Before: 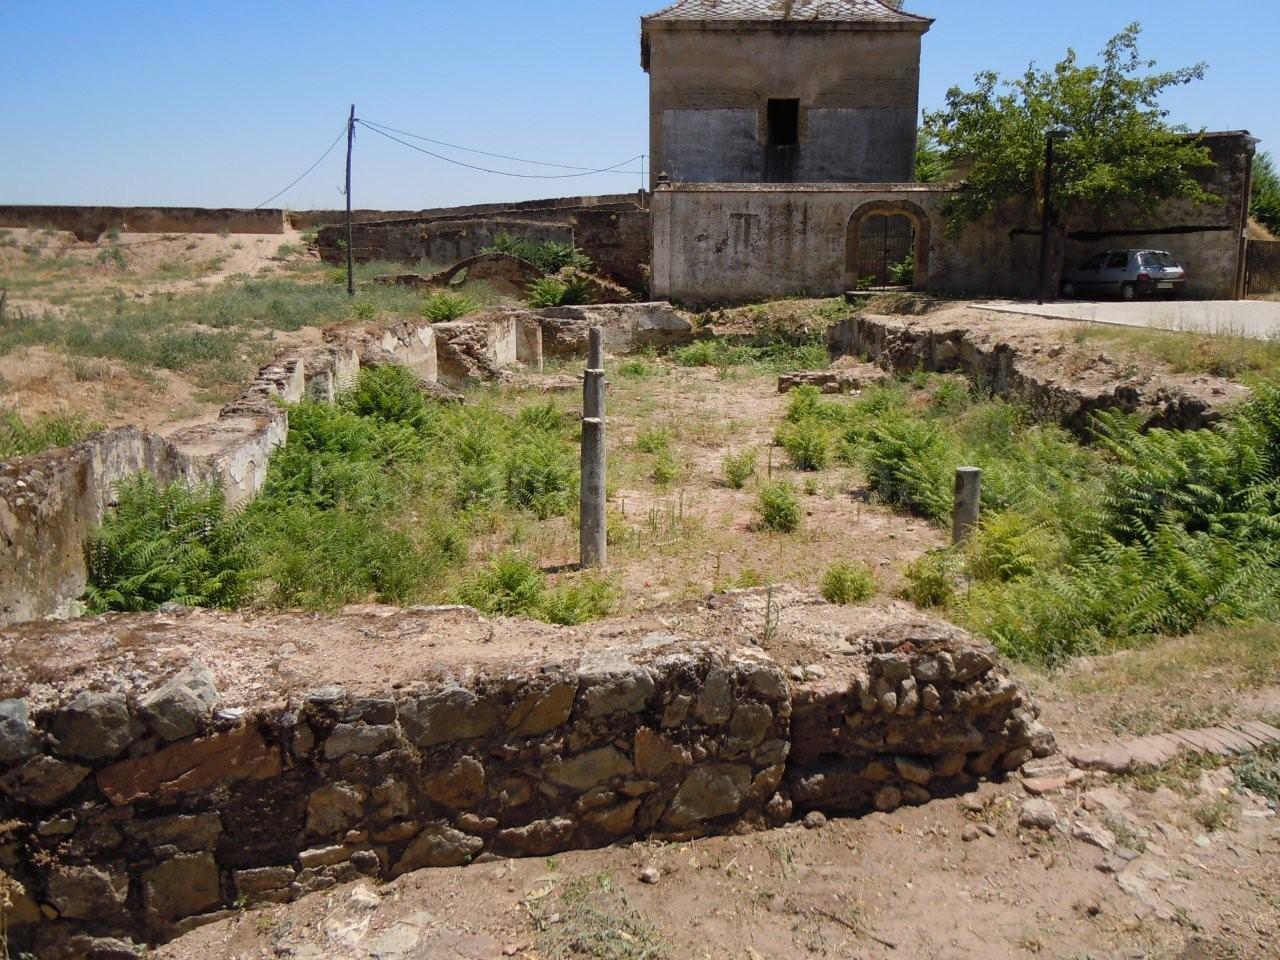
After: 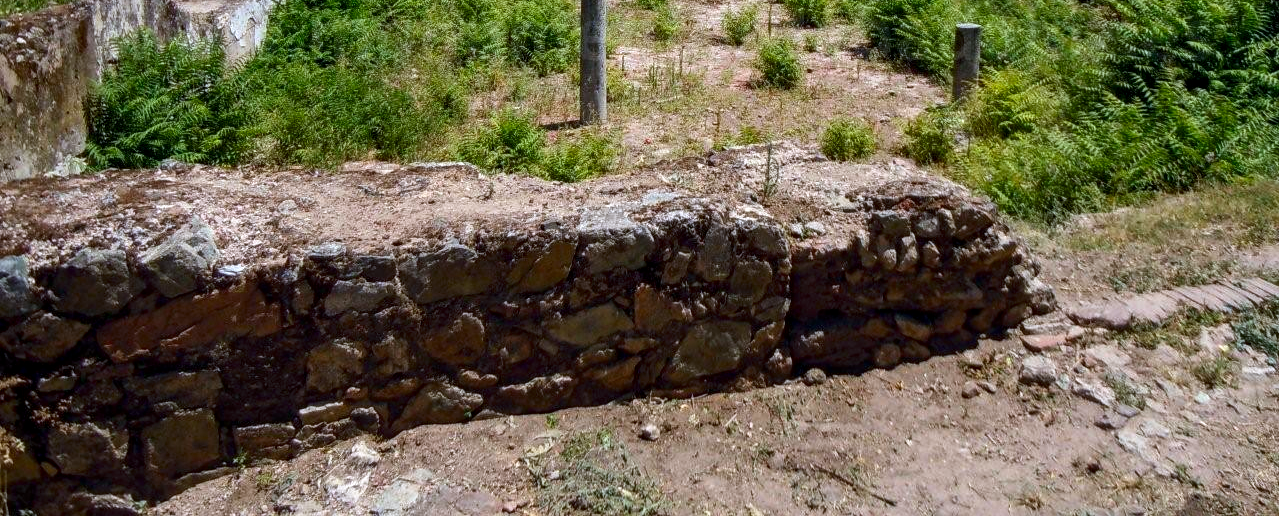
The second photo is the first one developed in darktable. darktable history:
local contrast: on, module defaults
crop and rotate: top 46.237%
color calibration: x 0.37, y 0.377, temperature 4289.93 K
levels: levels [0, 0.476, 0.951]
contrast brightness saturation: contrast 0.12, brightness -0.12, saturation 0.2
